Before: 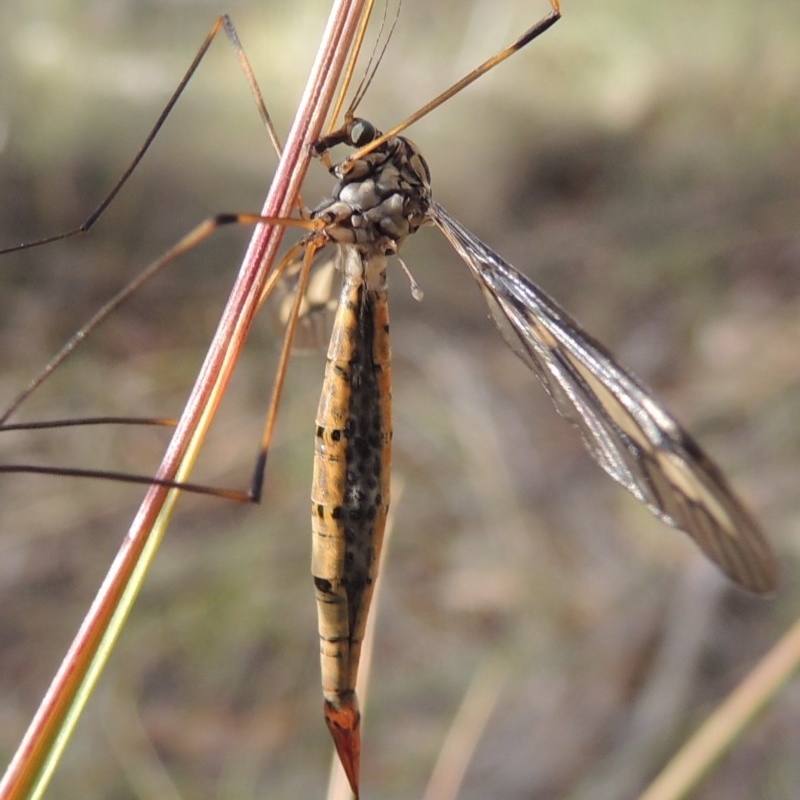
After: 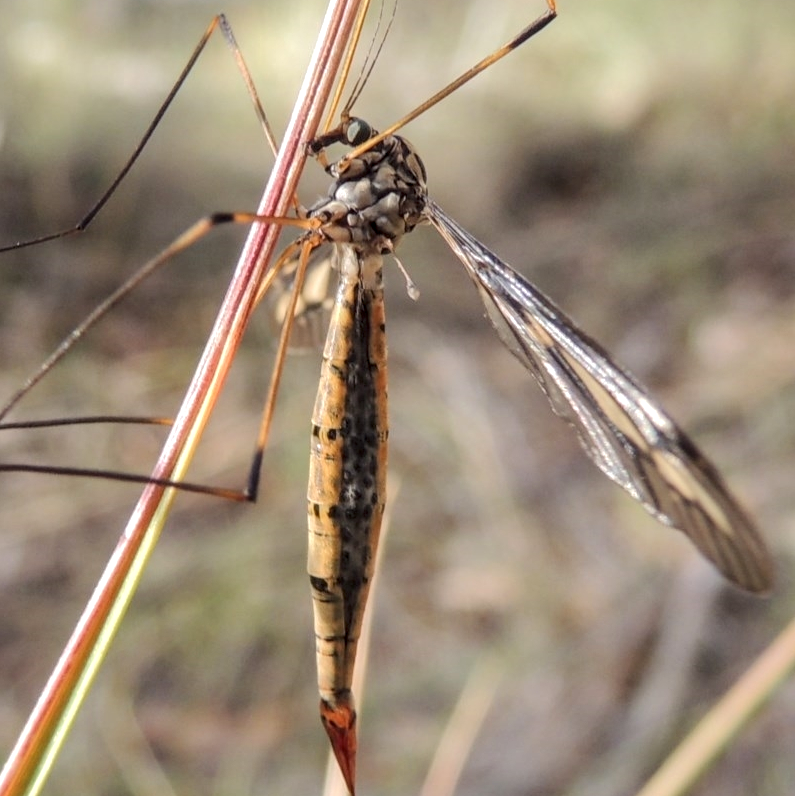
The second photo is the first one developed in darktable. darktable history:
crop and rotate: left 0.614%, top 0.179%, bottom 0.309%
base curve: curves: ch0 [(0, 0) (0.262, 0.32) (0.722, 0.705) (1, 1)]
local contrast: highlights 61%, detail 143%, midtone range 0.428
